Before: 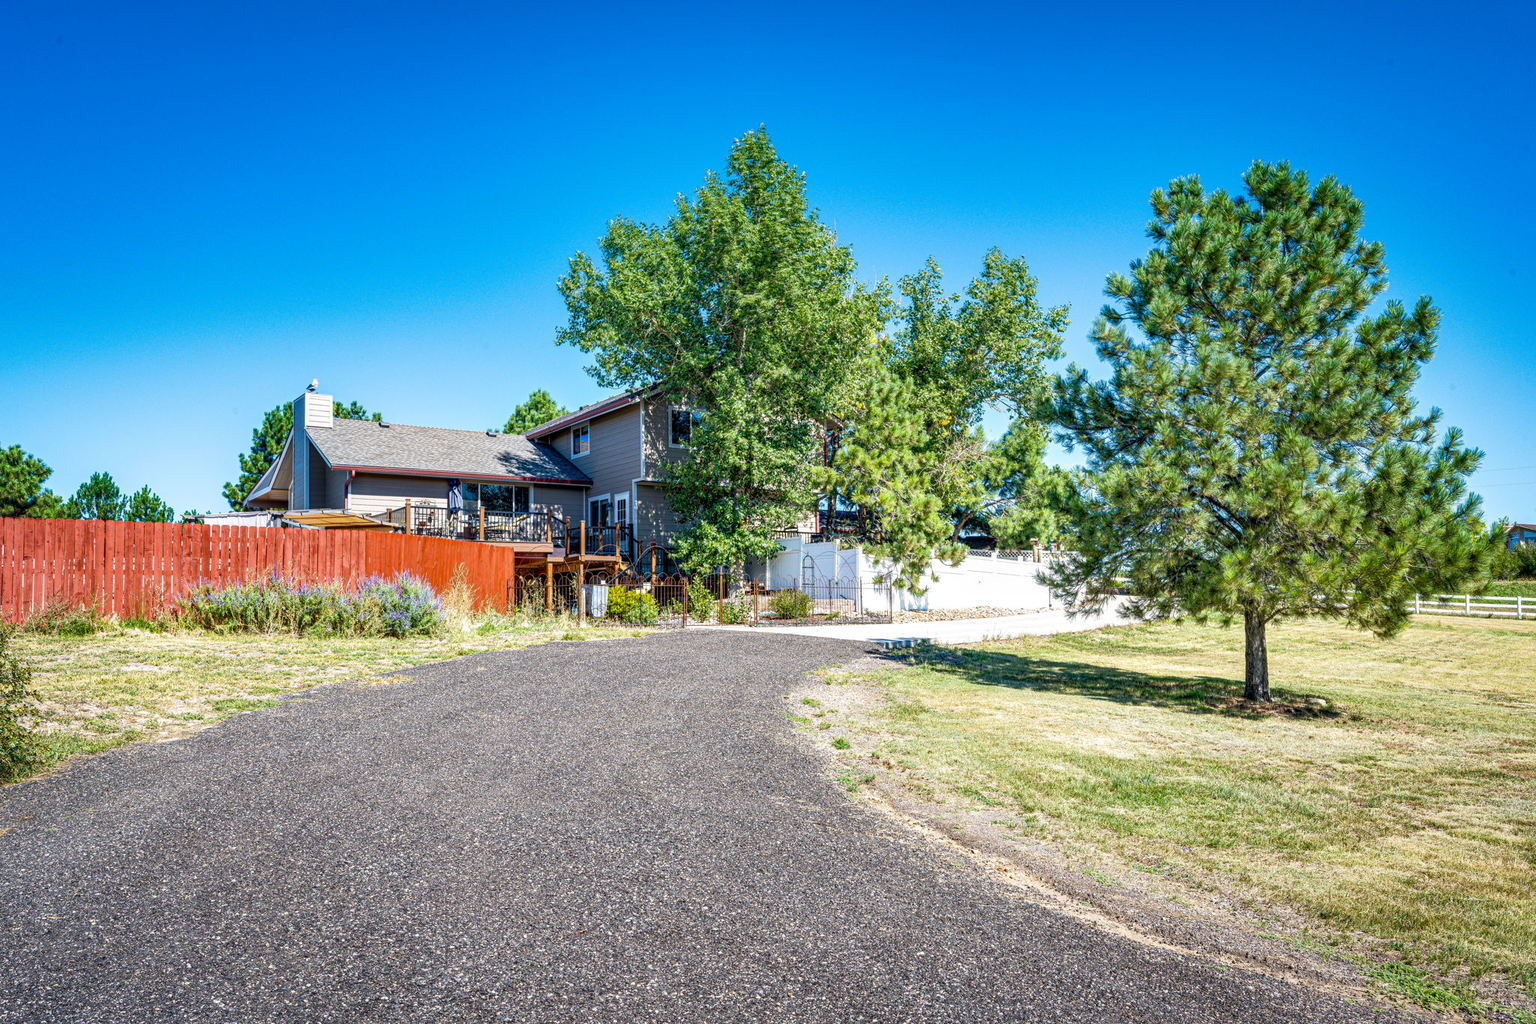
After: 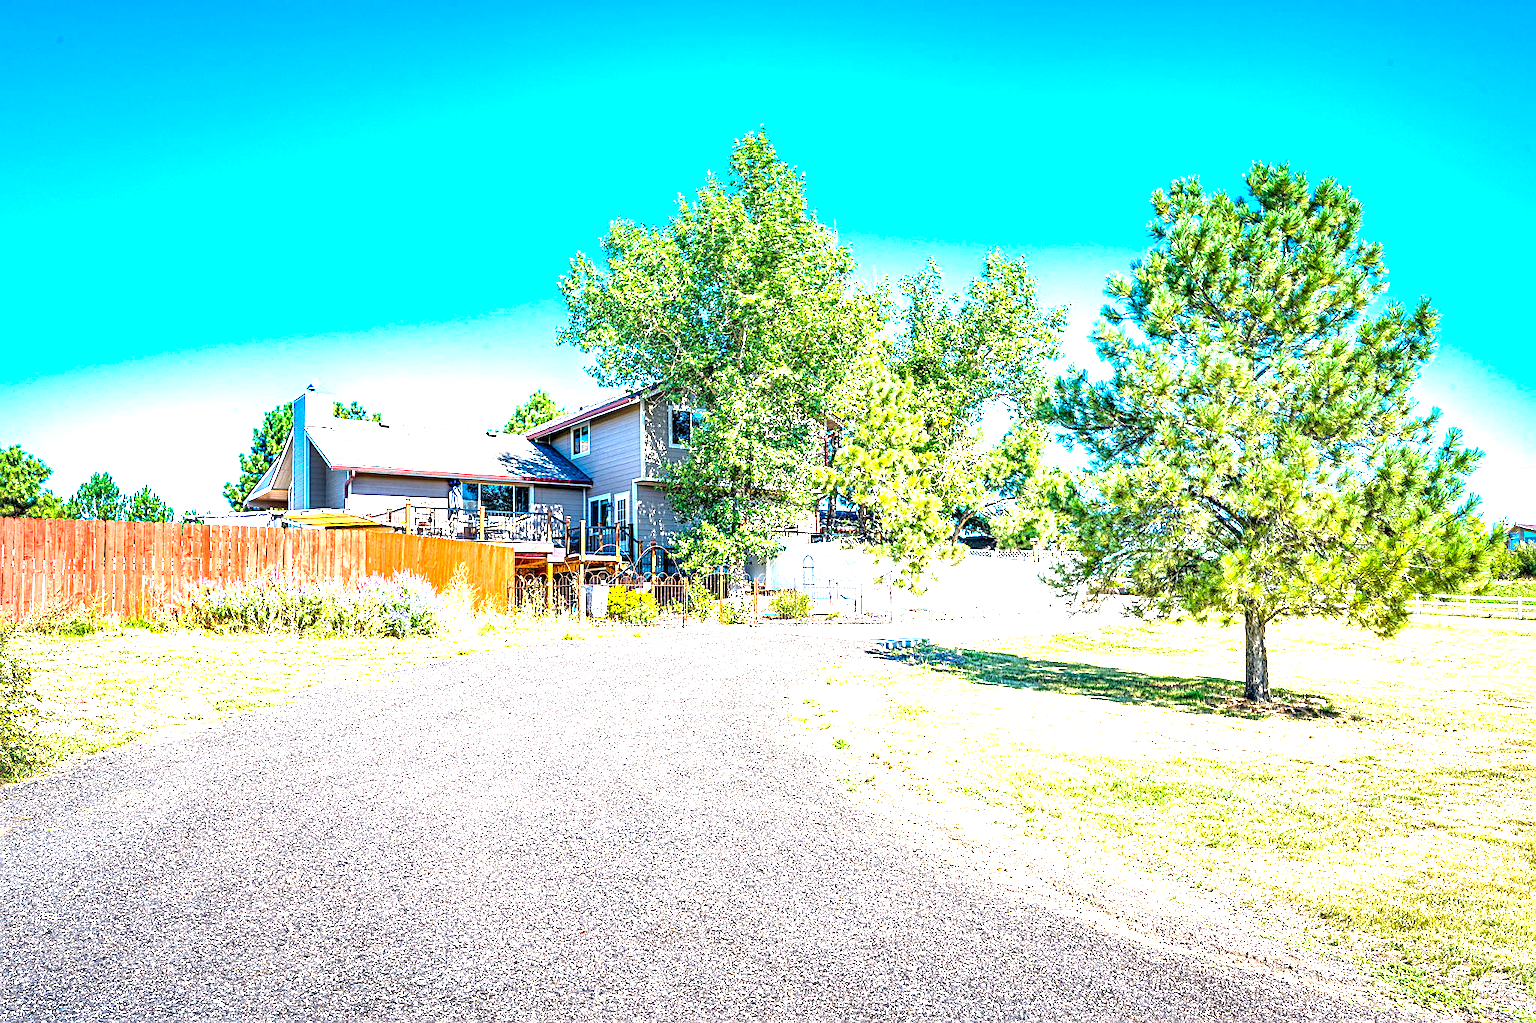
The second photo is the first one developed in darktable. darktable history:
exposure: exposure 1.995 EV, compensate exposure bias true, compensate highlight preservation false
color balance rgb: linear chroma grading › global chroma 14.408%, perceptual saturation grading › global saturation 0.571%, global vibrance 4.888%, contrast 3.074%
color correction: highlights b* 0.004
sharpen: radius 1.93
